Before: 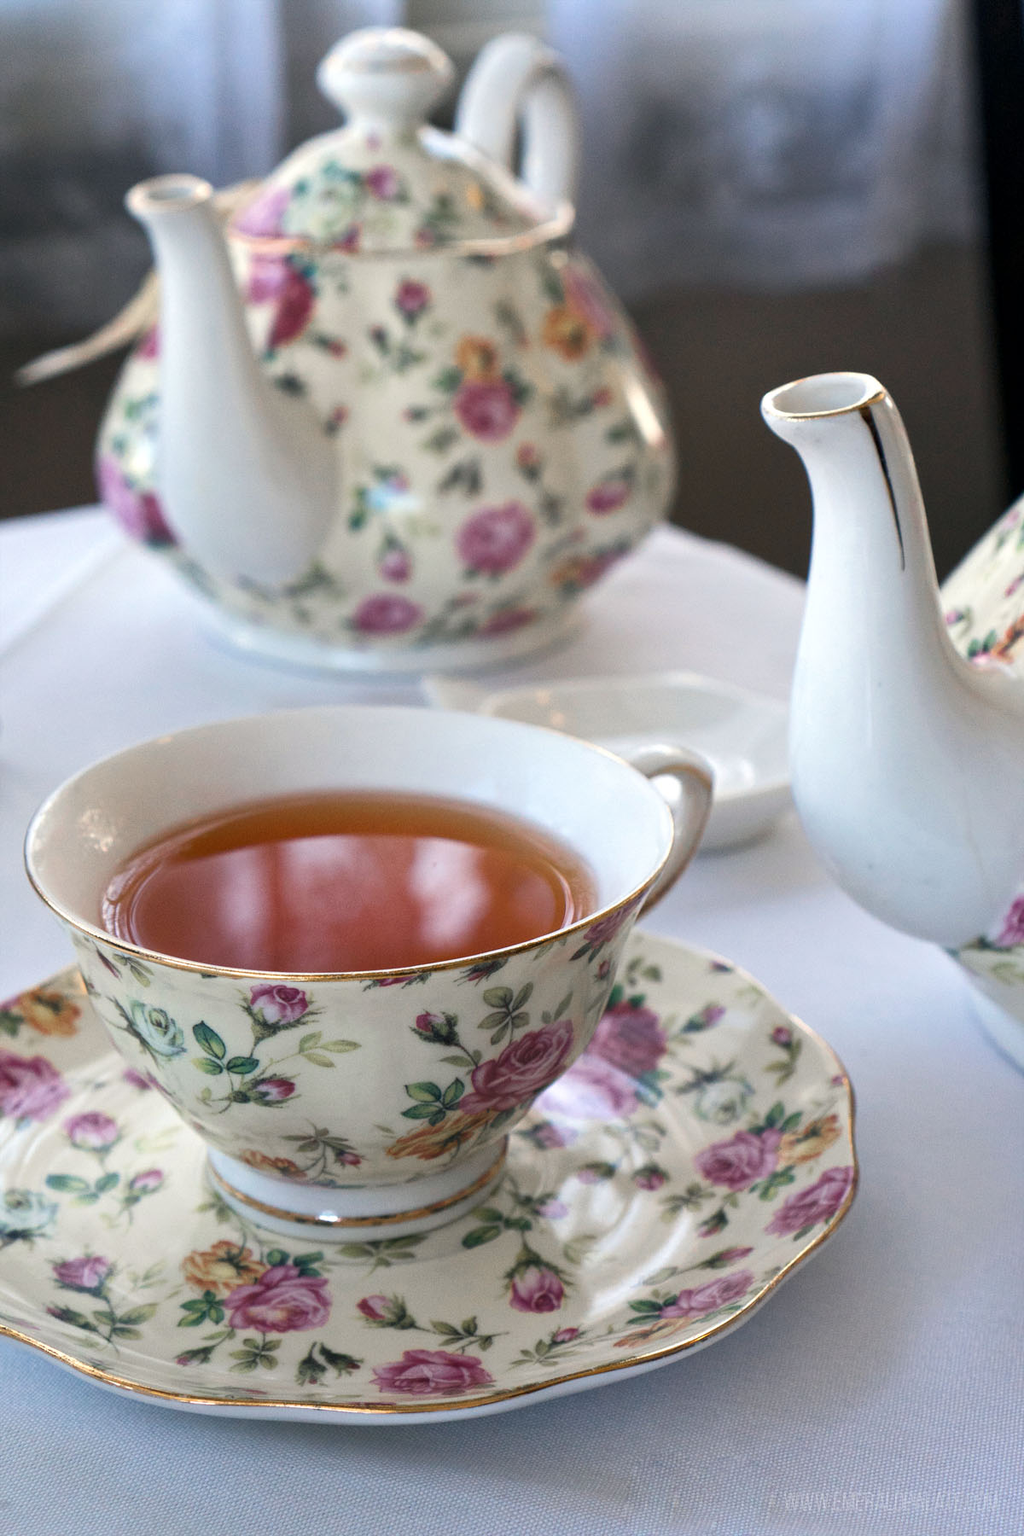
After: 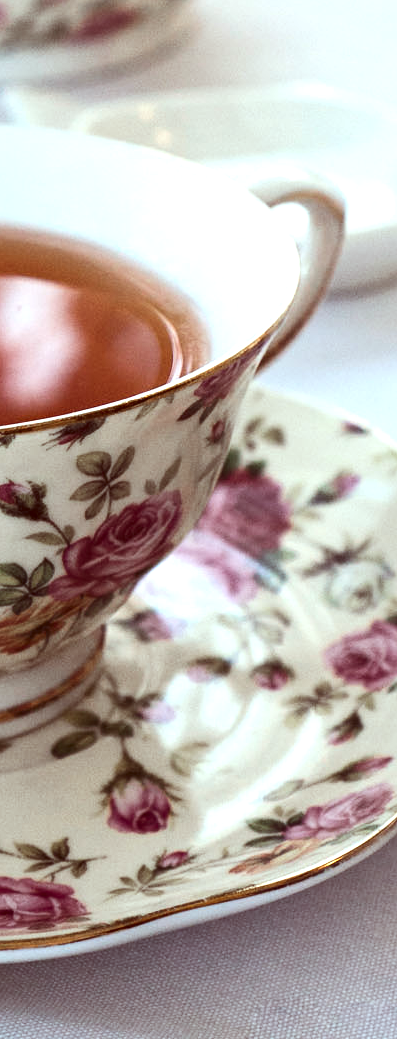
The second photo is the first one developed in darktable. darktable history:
contrast brightness saturation: contrast 0.11, saturation -0.17
tone equalizer: -8 EV -0.75 EV, -7 EV -0.7 EV, -6 EV -0.6 EV, -5 EV -0.4 EV, -3 EV 0.4 EV, -2 EV 0.6 EV, -1 EV 0.7 EV, +0 EV 0.75 EV, edges refinement/feathering 500, mask exposure compensation -1.57 EV, preserve details no
color correction: highlights a* -7.23, highlights b* -0.161, shadows a* 20.08, shadows b* 11.73
crop: left 40.878%, top 39.176%, right 25.993%, bottom 3.081%
